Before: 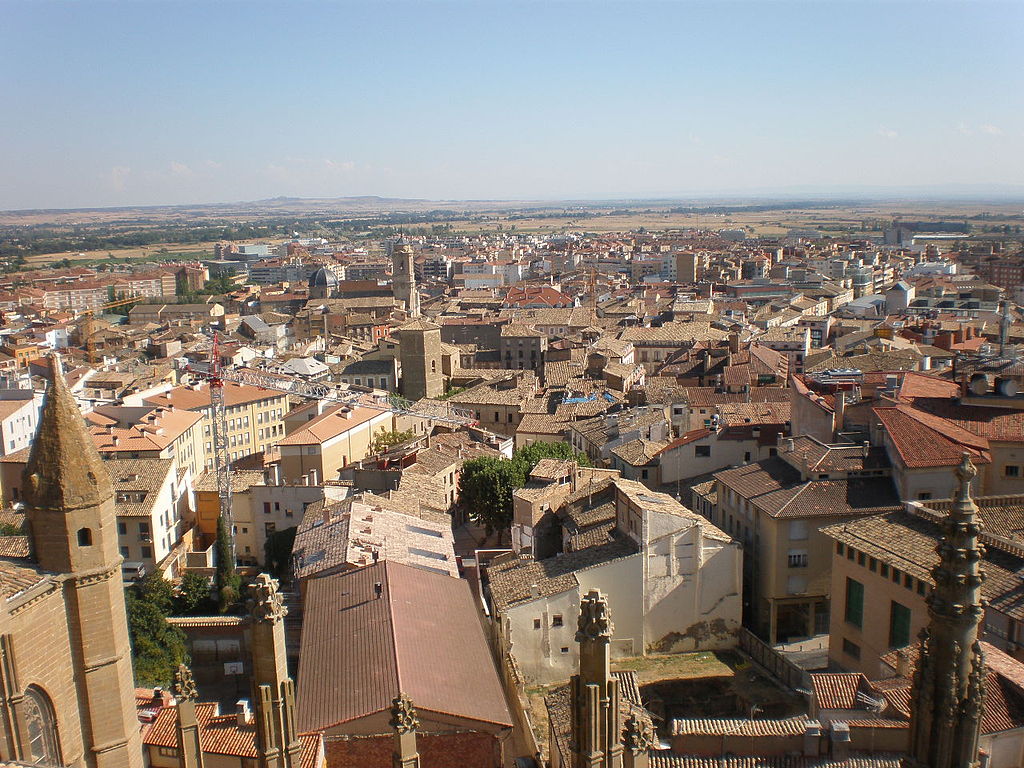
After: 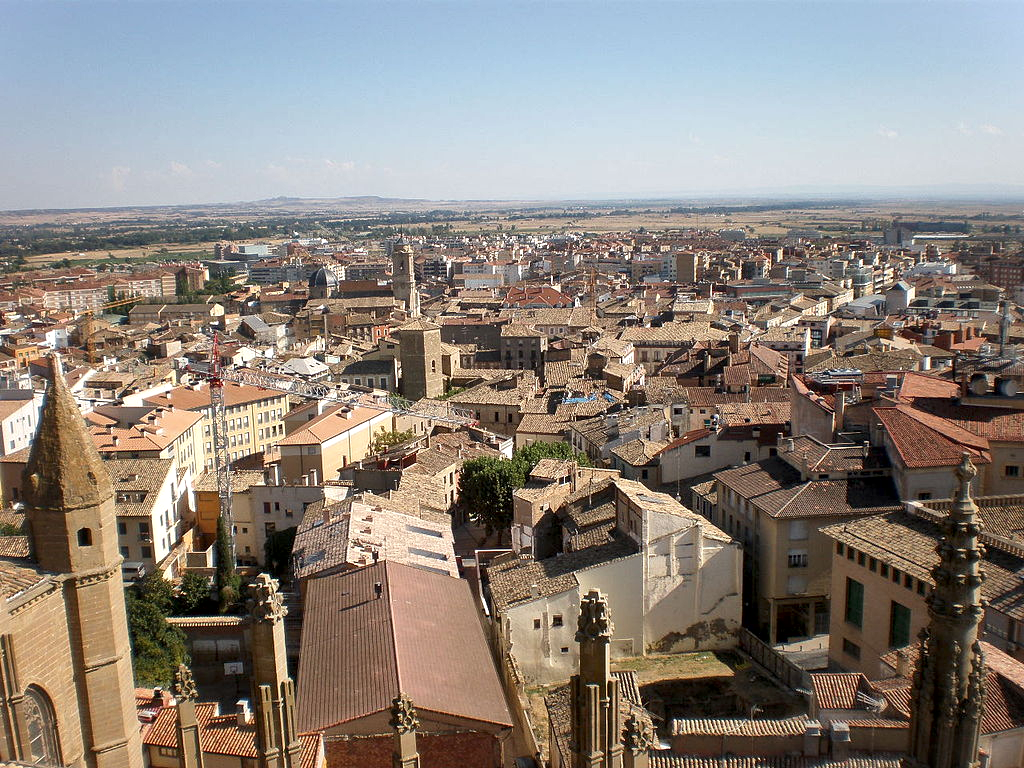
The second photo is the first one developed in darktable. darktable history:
local contrast: mode bilateral grid, contrast 25, coarseness 59, detail 152%, midtone range 0.2
